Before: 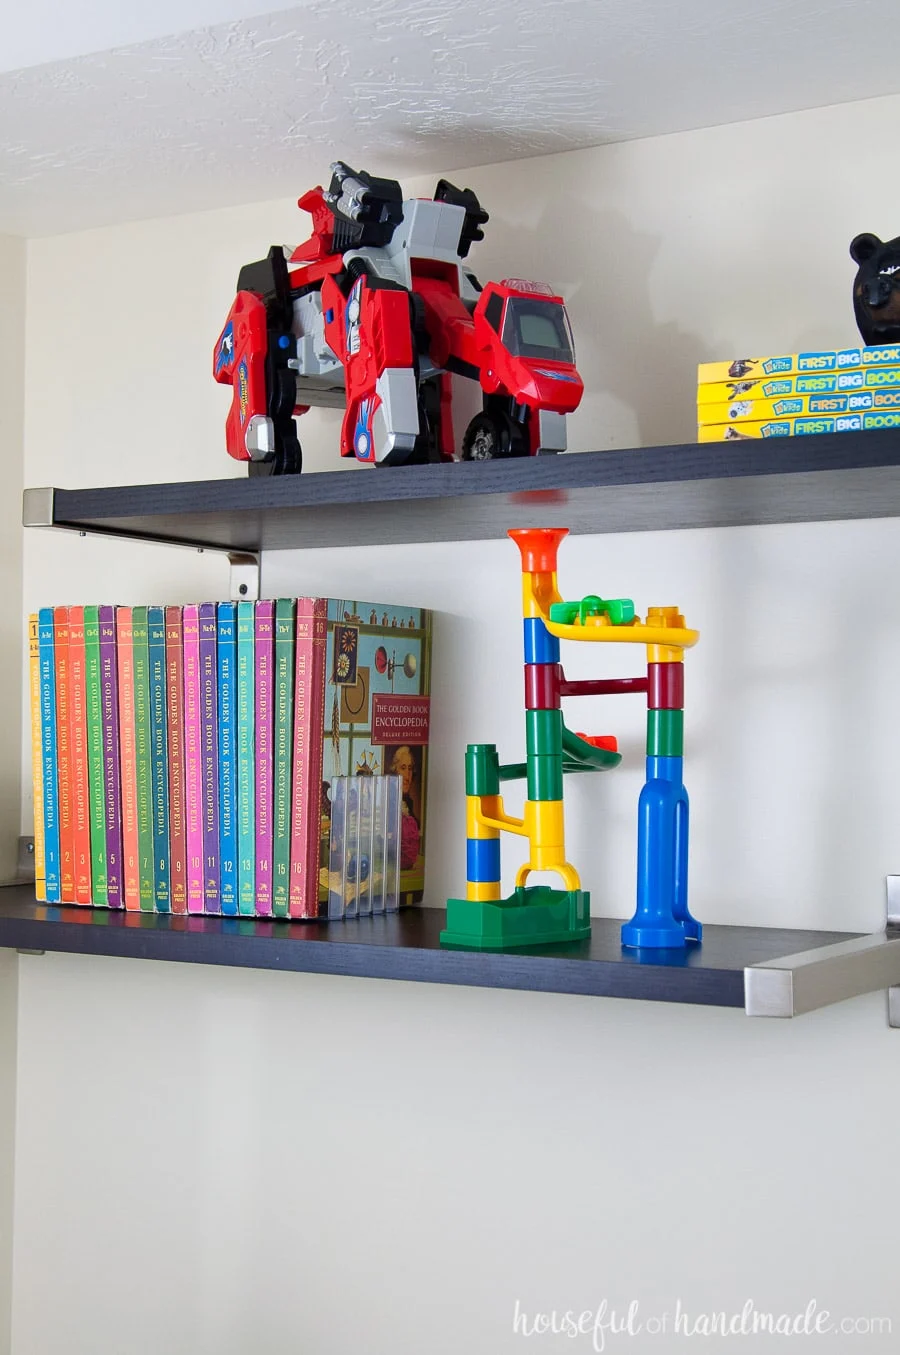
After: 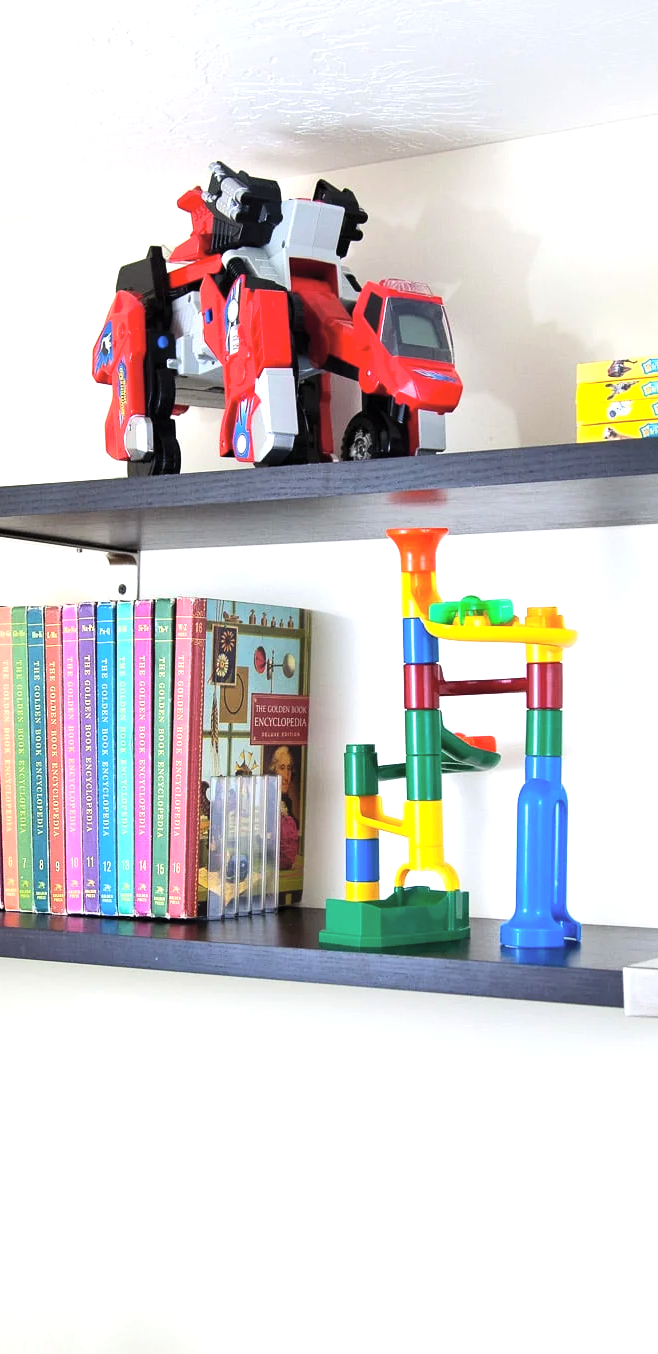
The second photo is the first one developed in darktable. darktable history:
tone equalizer: -8 EV -0.721 EV, -7 EV -0.714 EV, -6 EV -0.573 EV, -5 EV -0.37 EV, -3 EV 0.4 EV, -2 EV 0.6 EV, -1 EV 0.695 EV, +0 EV 0.771 EV, edges refinement/feathering 500, mask exposure compensation -1.57 EV, preserve details no
color correction: highlights b* 0.014, saturation 0.994
exposure: exposure 0.206 EV, compensate highlight preservation false
contrast brightness saturation: brightness 0.153
crop: left 13.491%, top 0%, right 13.359%
